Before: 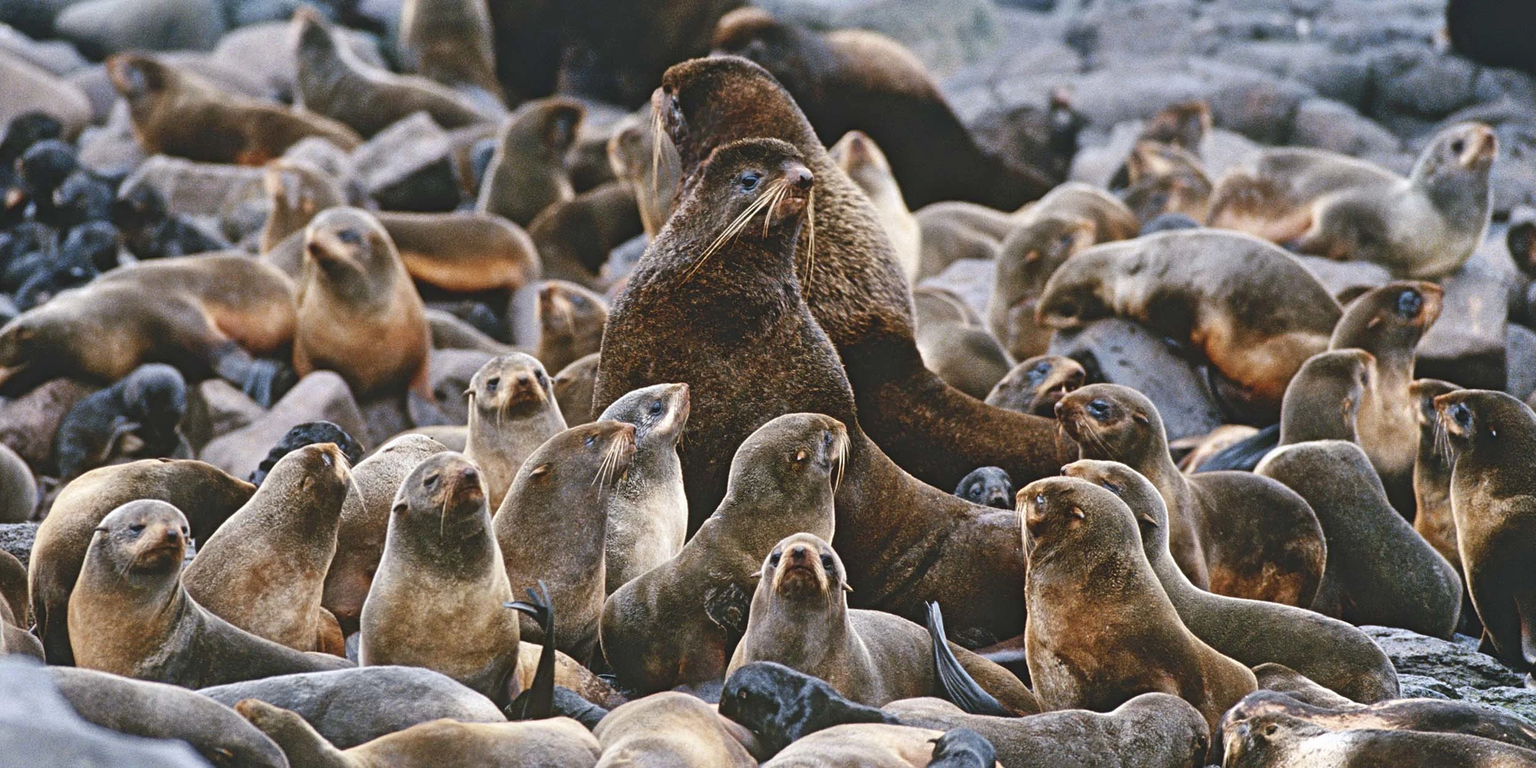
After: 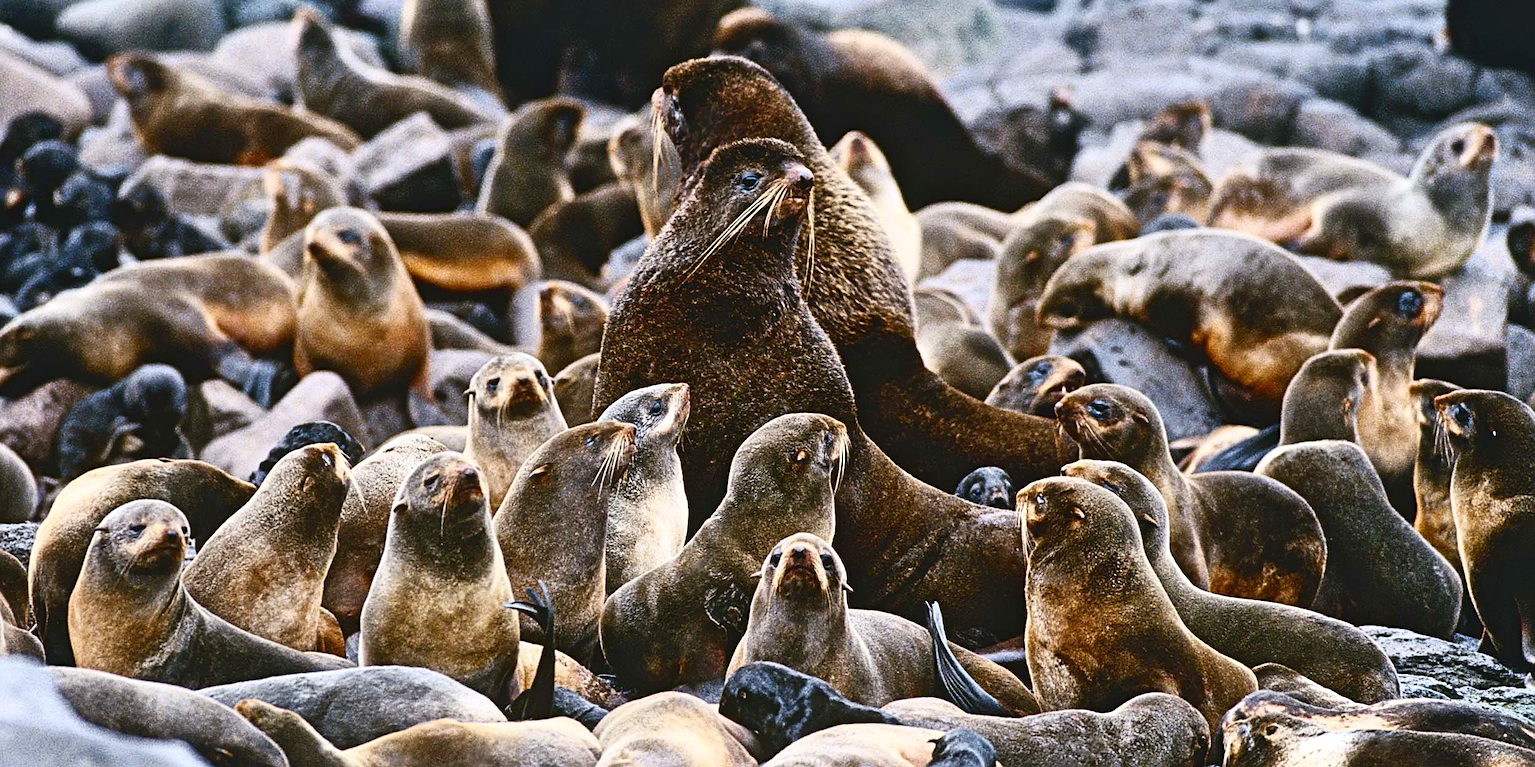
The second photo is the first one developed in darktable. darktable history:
contrast brightness saturation: contrast 0.272
sharpen: on, module defaults
color balance rgb: perceptual saturation grading › global saturation 31.109%
shadows and highlights: shadows 0.426, highlights 41.3
